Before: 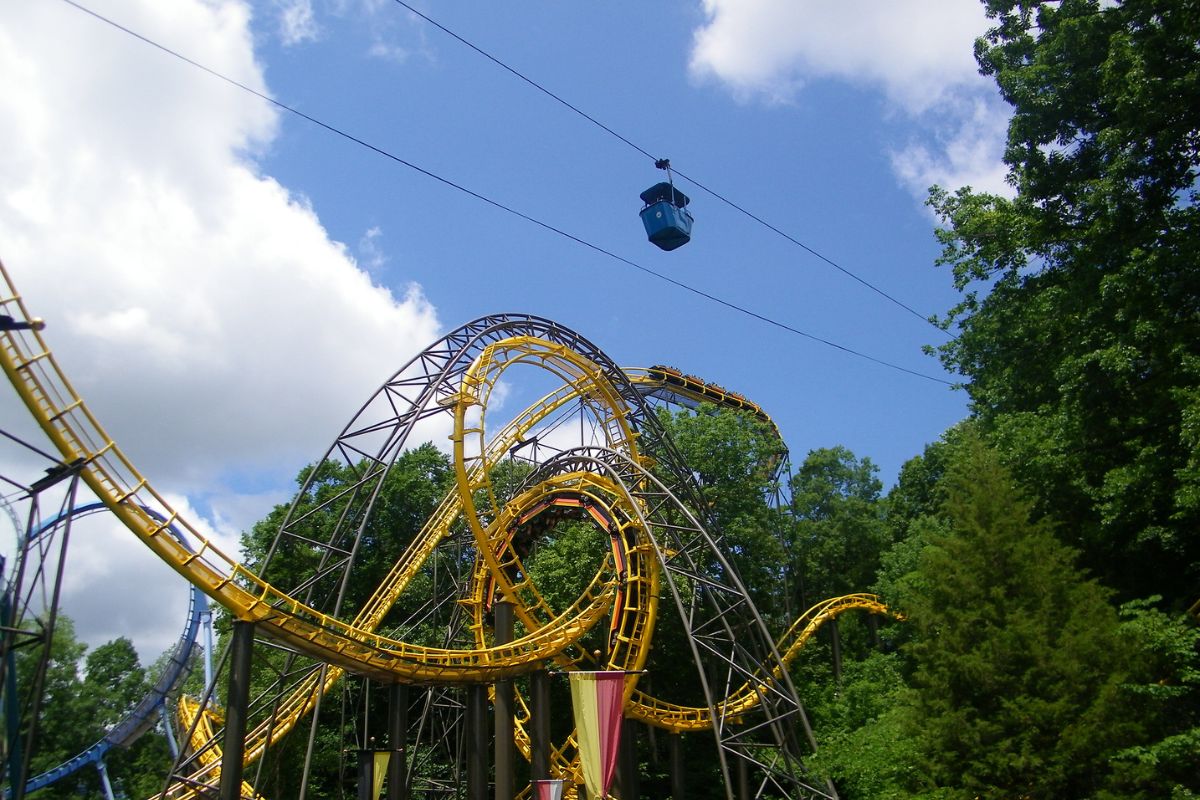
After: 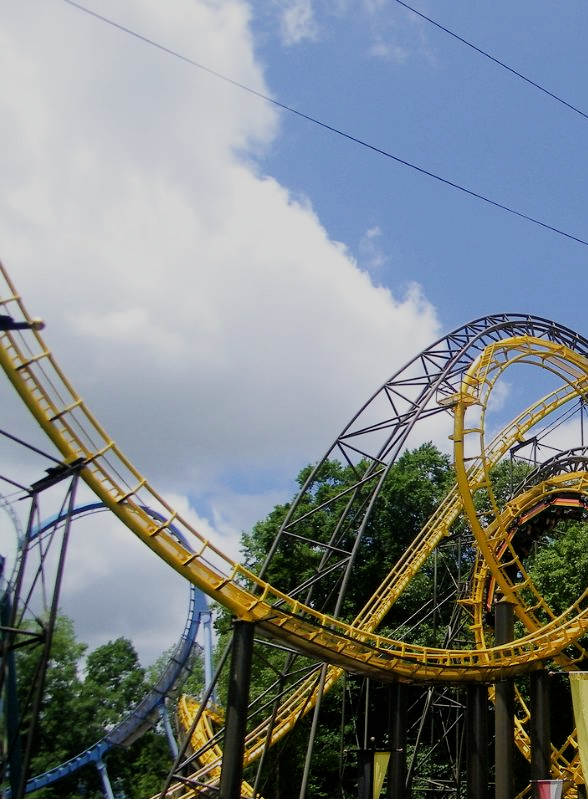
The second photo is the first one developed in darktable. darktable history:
filmic rgb: black relative exposure -7.65 EV, white relative exposure 4.56 EV, hardness 3.61
crop and rotate: left 0.015%, top 0%, right 50.928%
